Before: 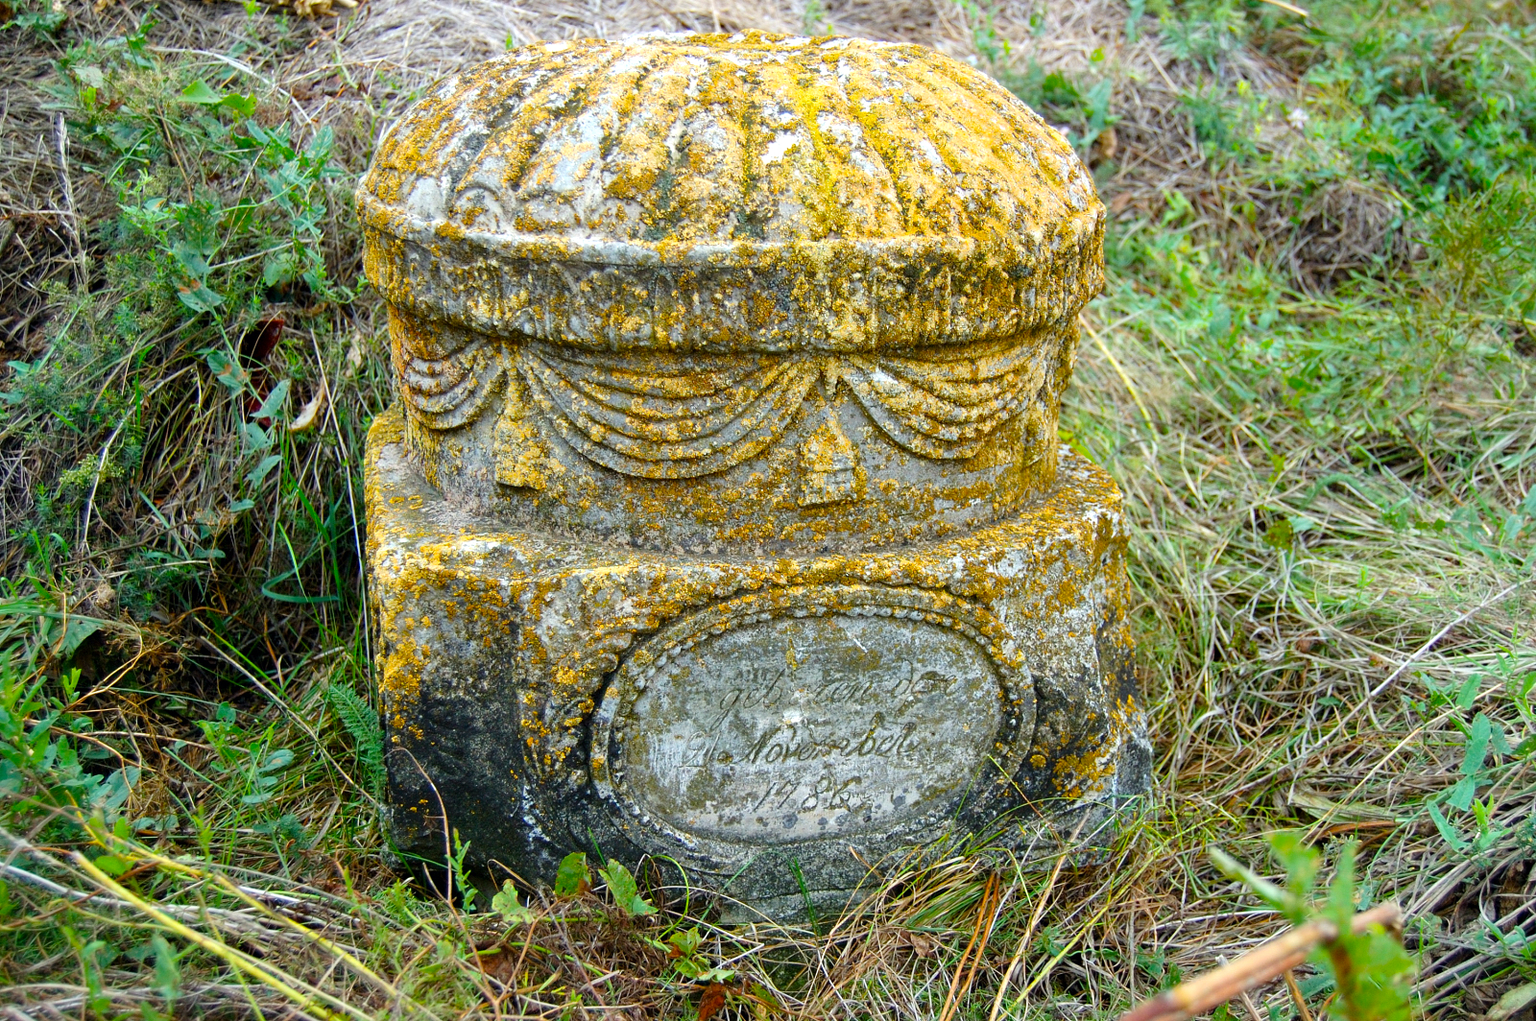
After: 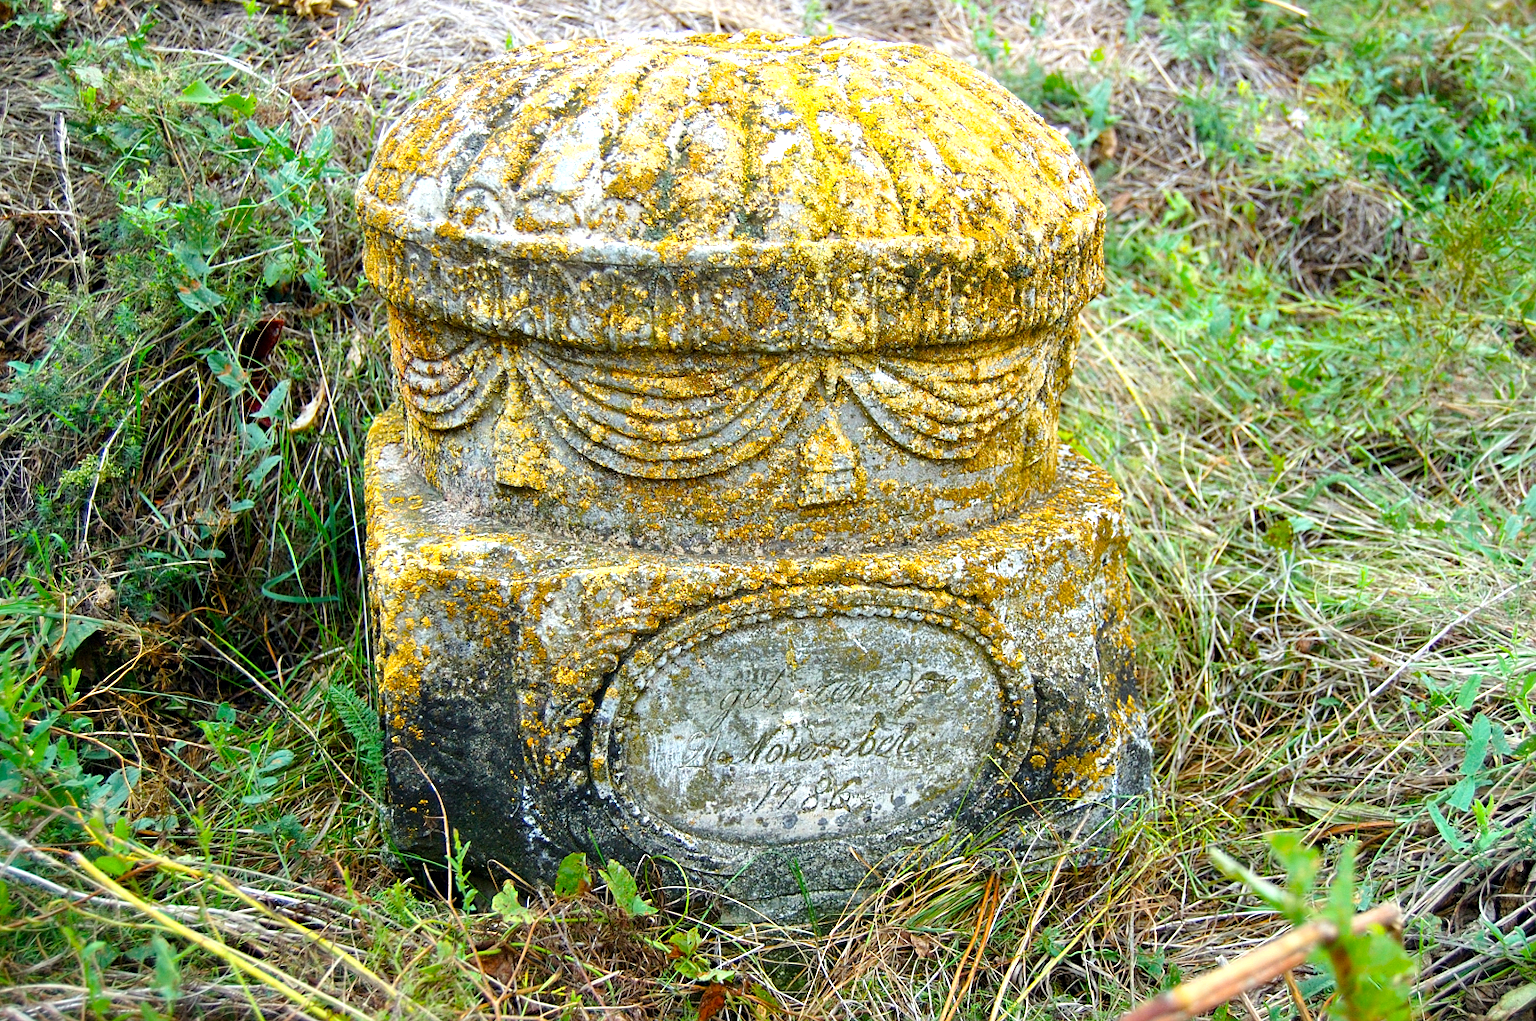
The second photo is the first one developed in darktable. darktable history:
sharpen: amount 0.2
exposure: exposure 0.4 EV, compensate highlight preservation false
